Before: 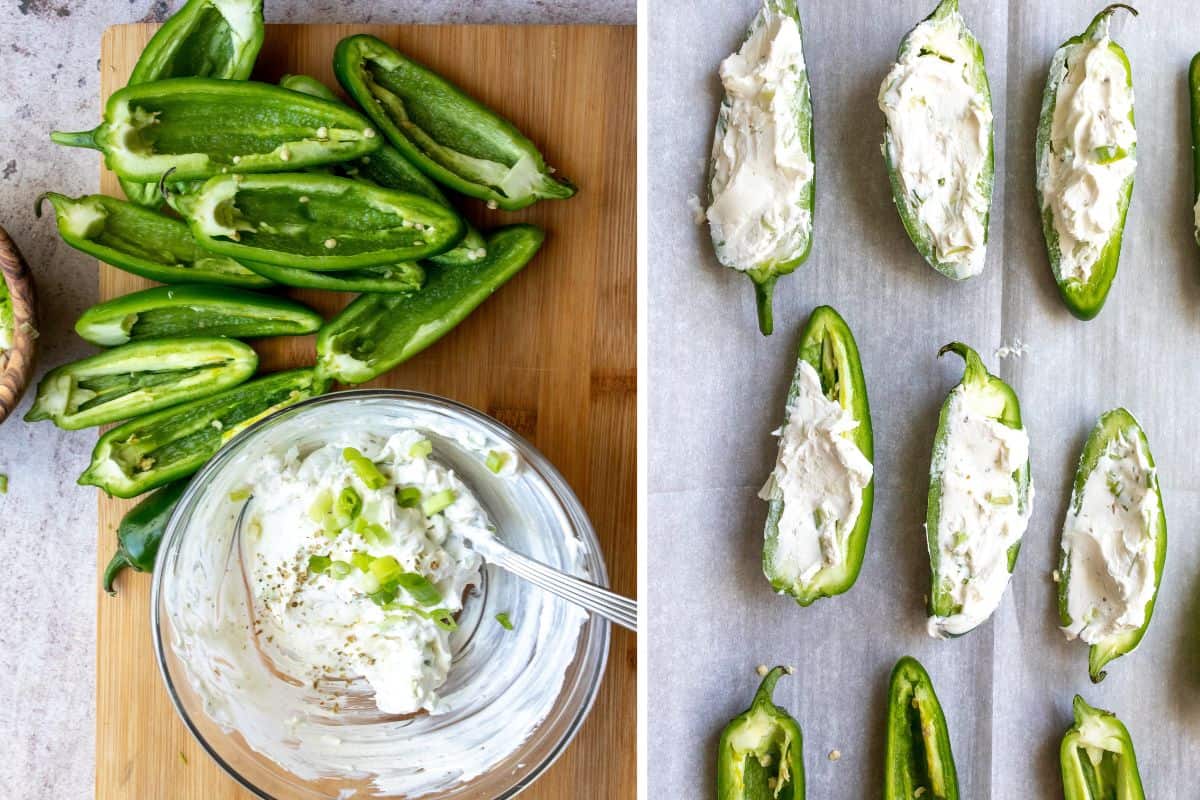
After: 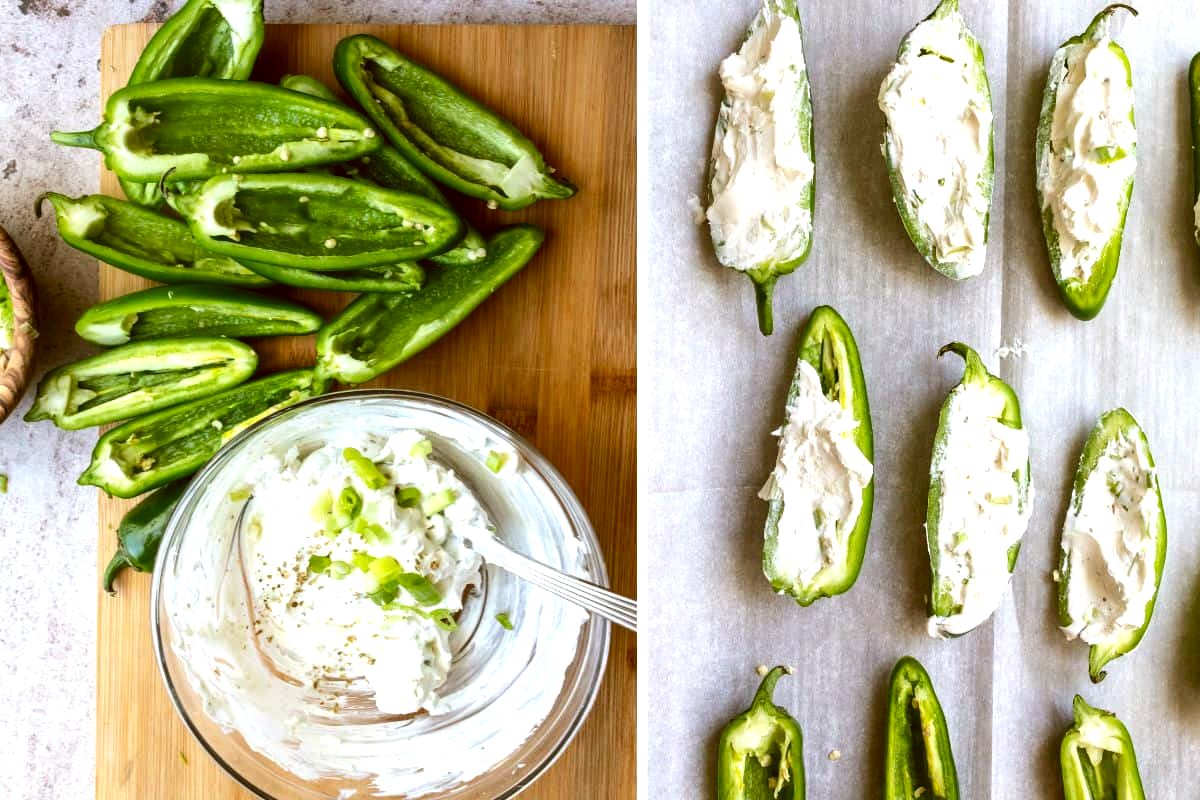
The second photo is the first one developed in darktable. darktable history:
tone equalizer: -8 EV -0.417 EV, -7 EV -0.389 EV, -6 EV -0.333 EV, -5 EV -0.222 EV, -3 EV 0.222 EV, -2 EV 0.333 EV, -1 EV 0.389 EV, +0 EV 0.417 EV, edges refinement/feathering 500, mask exposure compensation -1.25 EV, preserve details no
color correction: highlights a* -0.482, highlights b* 0.161, shadows a* 4.66, shadows b* 20.72
